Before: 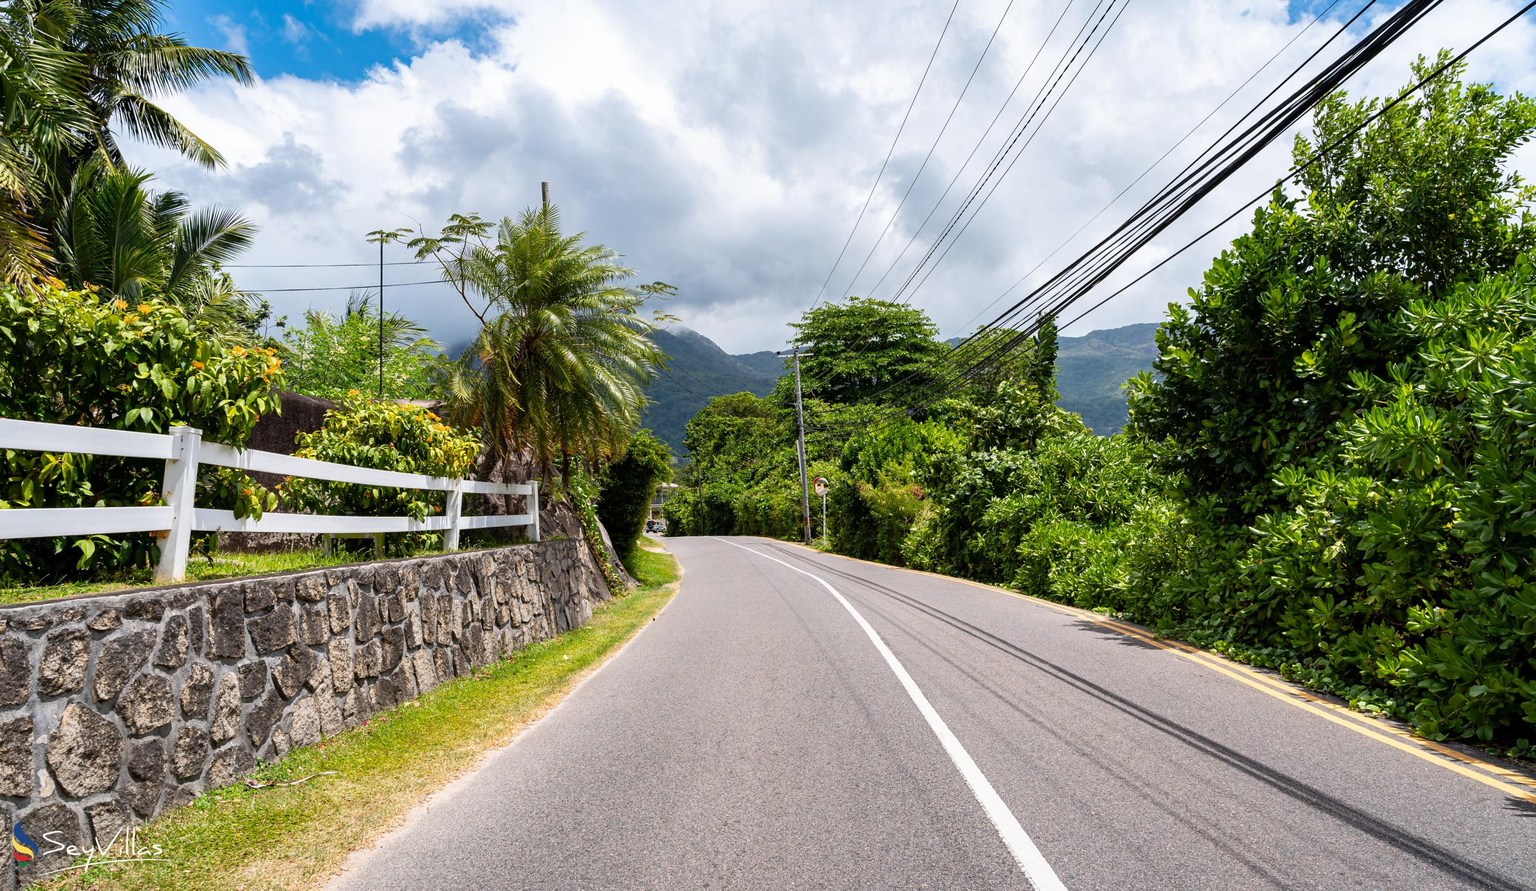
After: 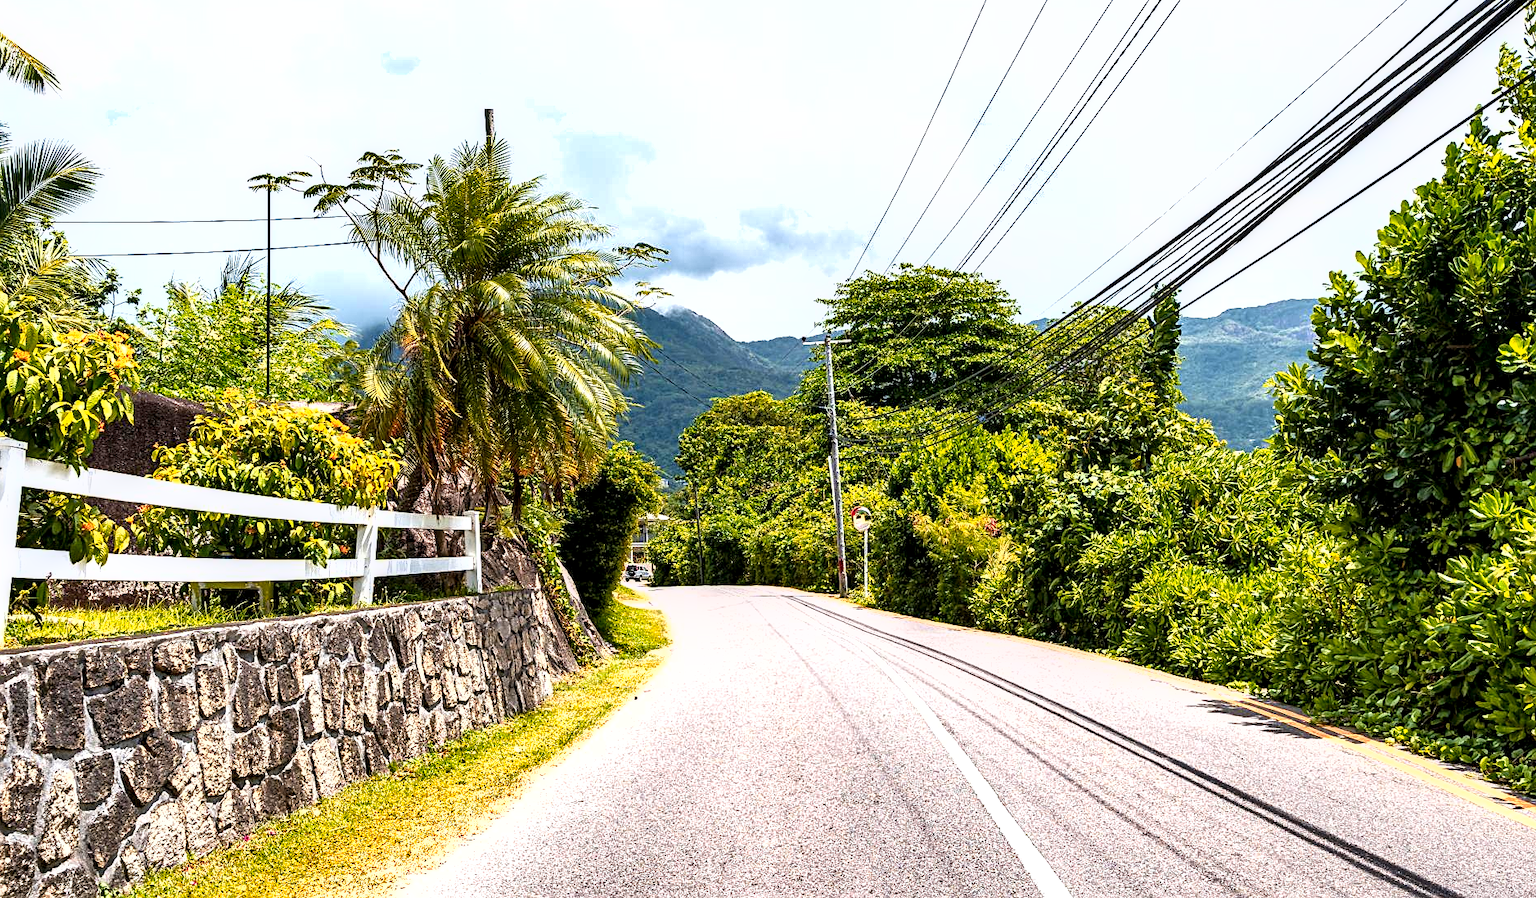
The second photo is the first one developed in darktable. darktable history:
crop and rotate: left 11.882%, top 11.415%, right 13.902%, bottom 13.675%
color zones: curves: ch1 [(0.235, 0.558) (0.75, 0.5)]; ch2 [(0.25, 0.462) (0.749, 0.457)]
shadows and highlights: low approximation 0.01, soften with gaussian
exposure: black level correction 0, exposure 1.012 EV, compensate highlight preservation false
local contrast: highlights 24%, shadows 73%, midtone range 0.743
velvia: strength 15.13%
sharpen: on, module defaults
